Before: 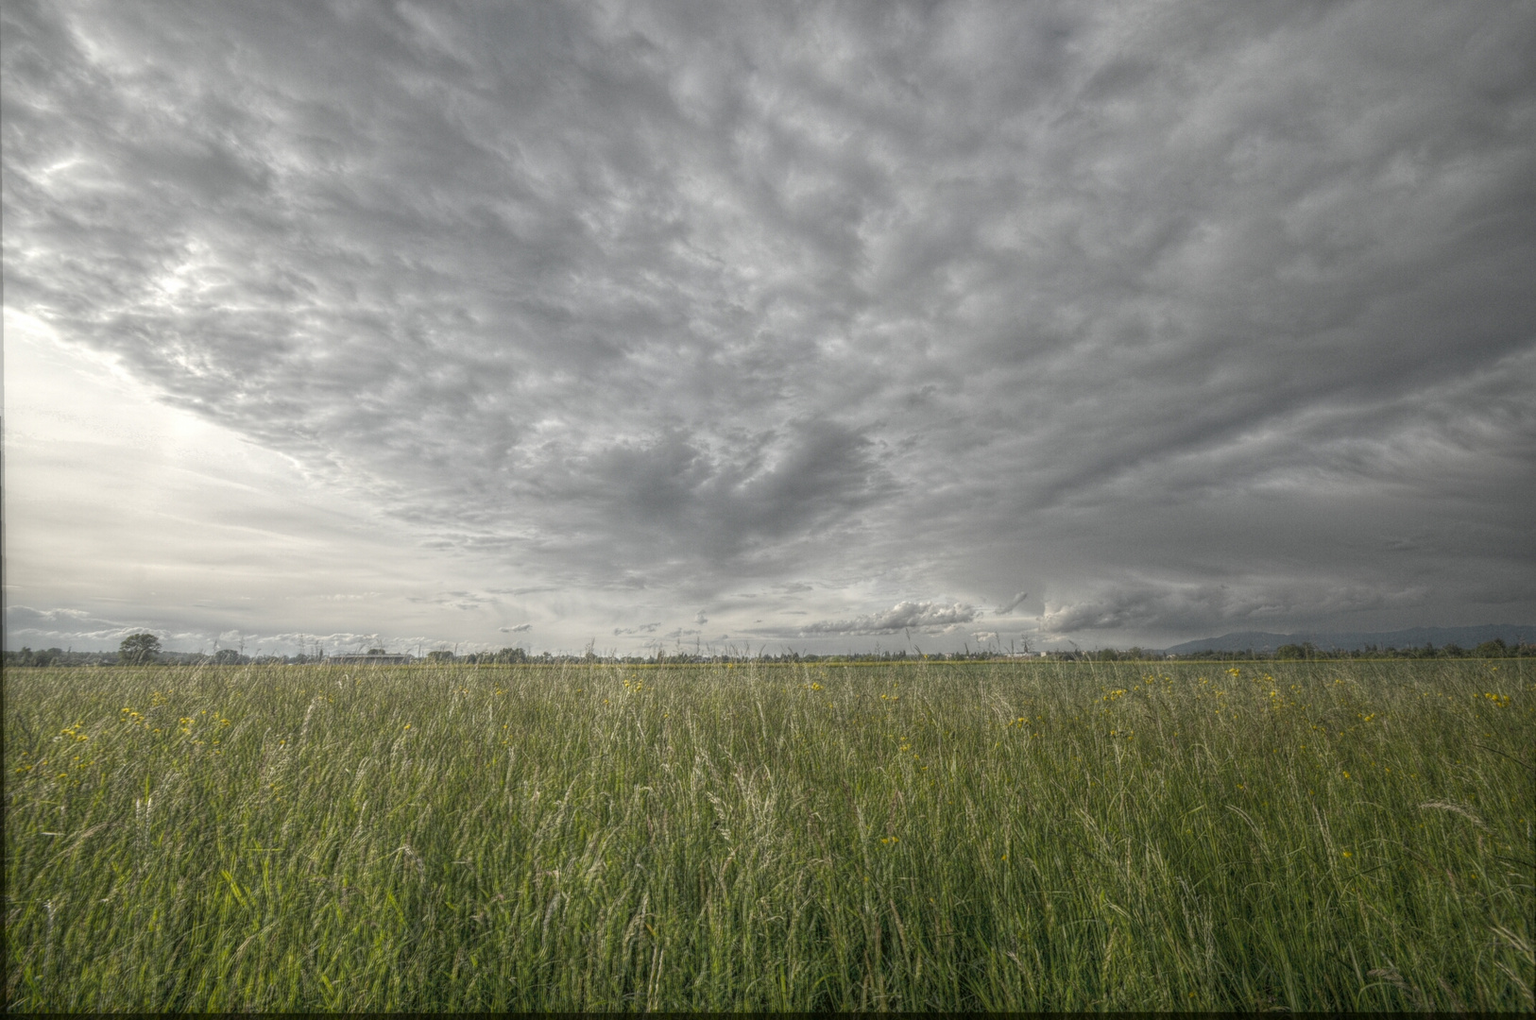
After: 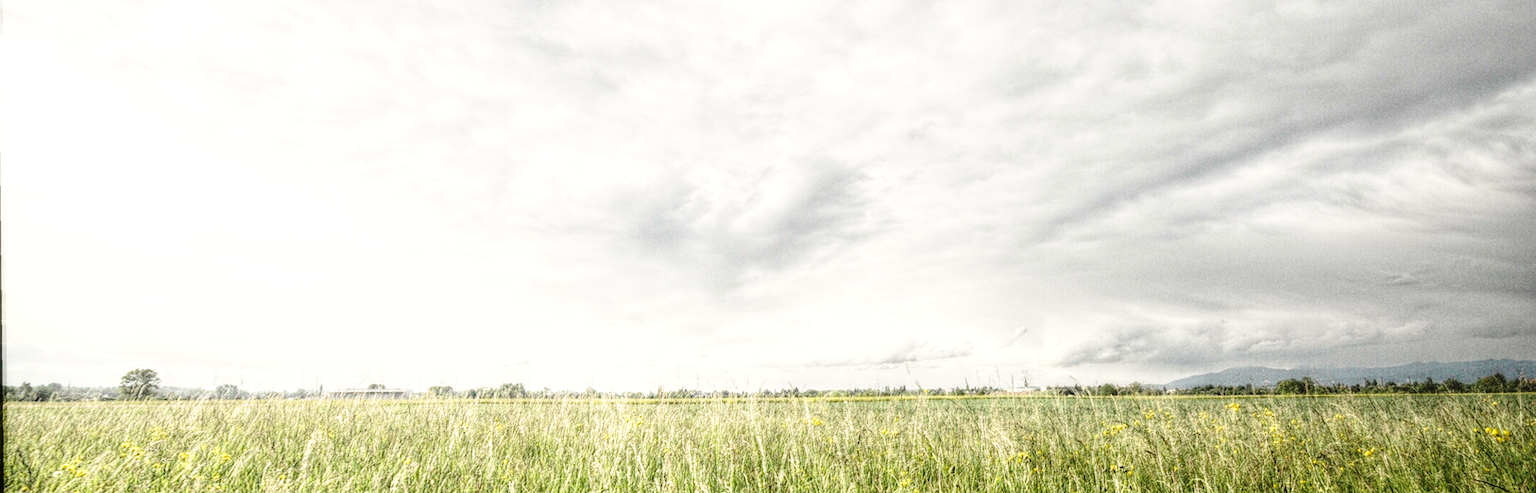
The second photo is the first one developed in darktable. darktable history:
base curve: curves: ch0 [(0, 0) (0.028, 0.03) (0.105, 0.232) (0.387, 0.748) (0.754, 0.968) (1, 1)], fusion 1, exposure shift 0.576, preserve colors none
crop and rotate: top 26.056%, bottom 25.543%
tone curve: curves: ch0 [(0, 0.01) (0.052, 0.045) (0.136, 0.133) (0.29, 0.332) (0.453, 0.531) (0.676, 0.751) (0.89, 0.919) (1, 1)]; ch1 [(0, 0) (0.094, 0.081) (0.285, 0.299) (0.385, 0.403) (0.447, 0.429) (0.495, 0.496) (0.544, 0.552) (0.589, 0.612) (0.722, 0.728) (1, 1)]; ch2 [(0, 0) (0.257, 0.217) (0.43, 0.421) (0.498, 0.507) (0.531, 0.544) (0.56, 0.579) (0.625, 0.642) (1, 1)], color space Lab, independent channels, preserve colors none
tone equalizer: -8 EV -1.08 EV, -7 EV -1.01 EV, -6 EV -0.867 EV, -5 EV -0.578 EV, -3 EV 0.578 EV, -2 EV 0.867 EV, -1 EV 1.01 EV, +0 EV 1.08 EV, edges refinement/feathering 500, mask exposure compensation -1.57 EV, preserve details no
